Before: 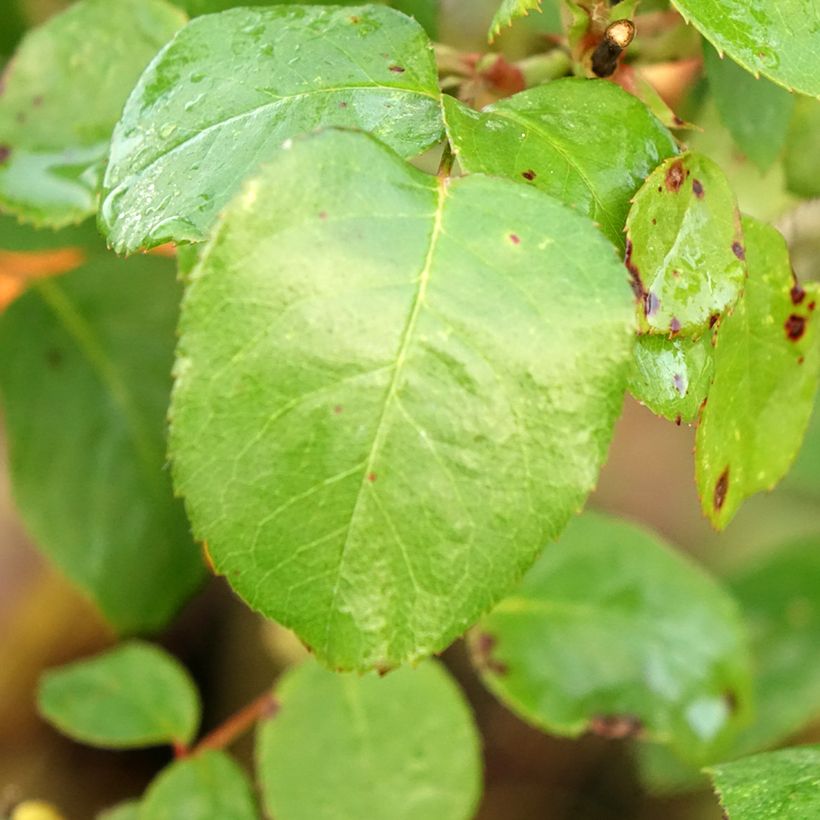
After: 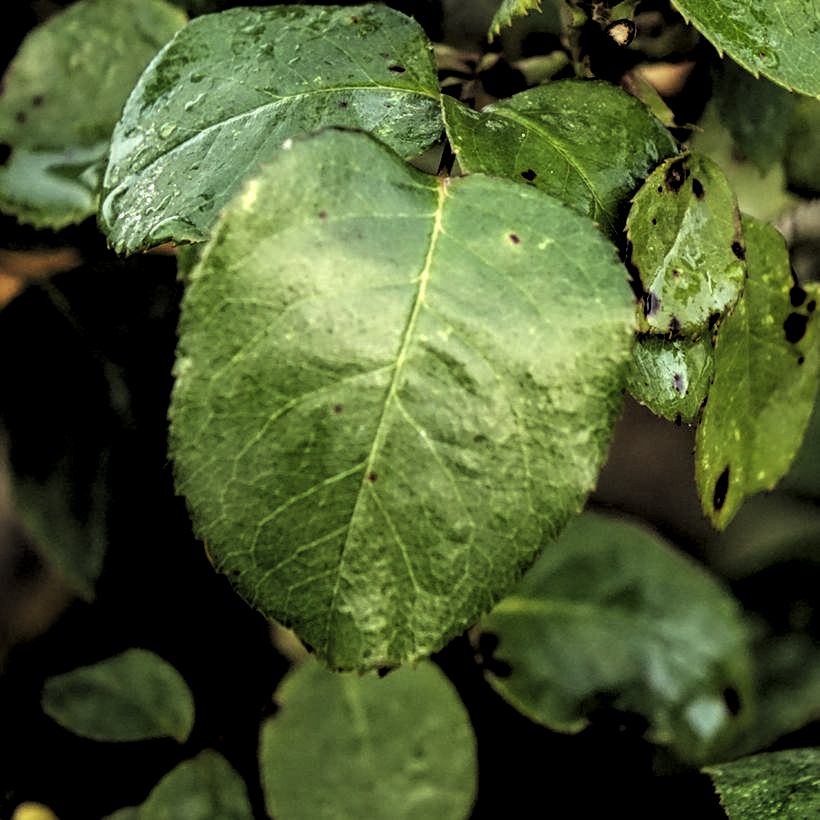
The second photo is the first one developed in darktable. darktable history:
local contrast: on, module defaults
levels: black 0.108%, levels [0.514, 0.759, 1]
